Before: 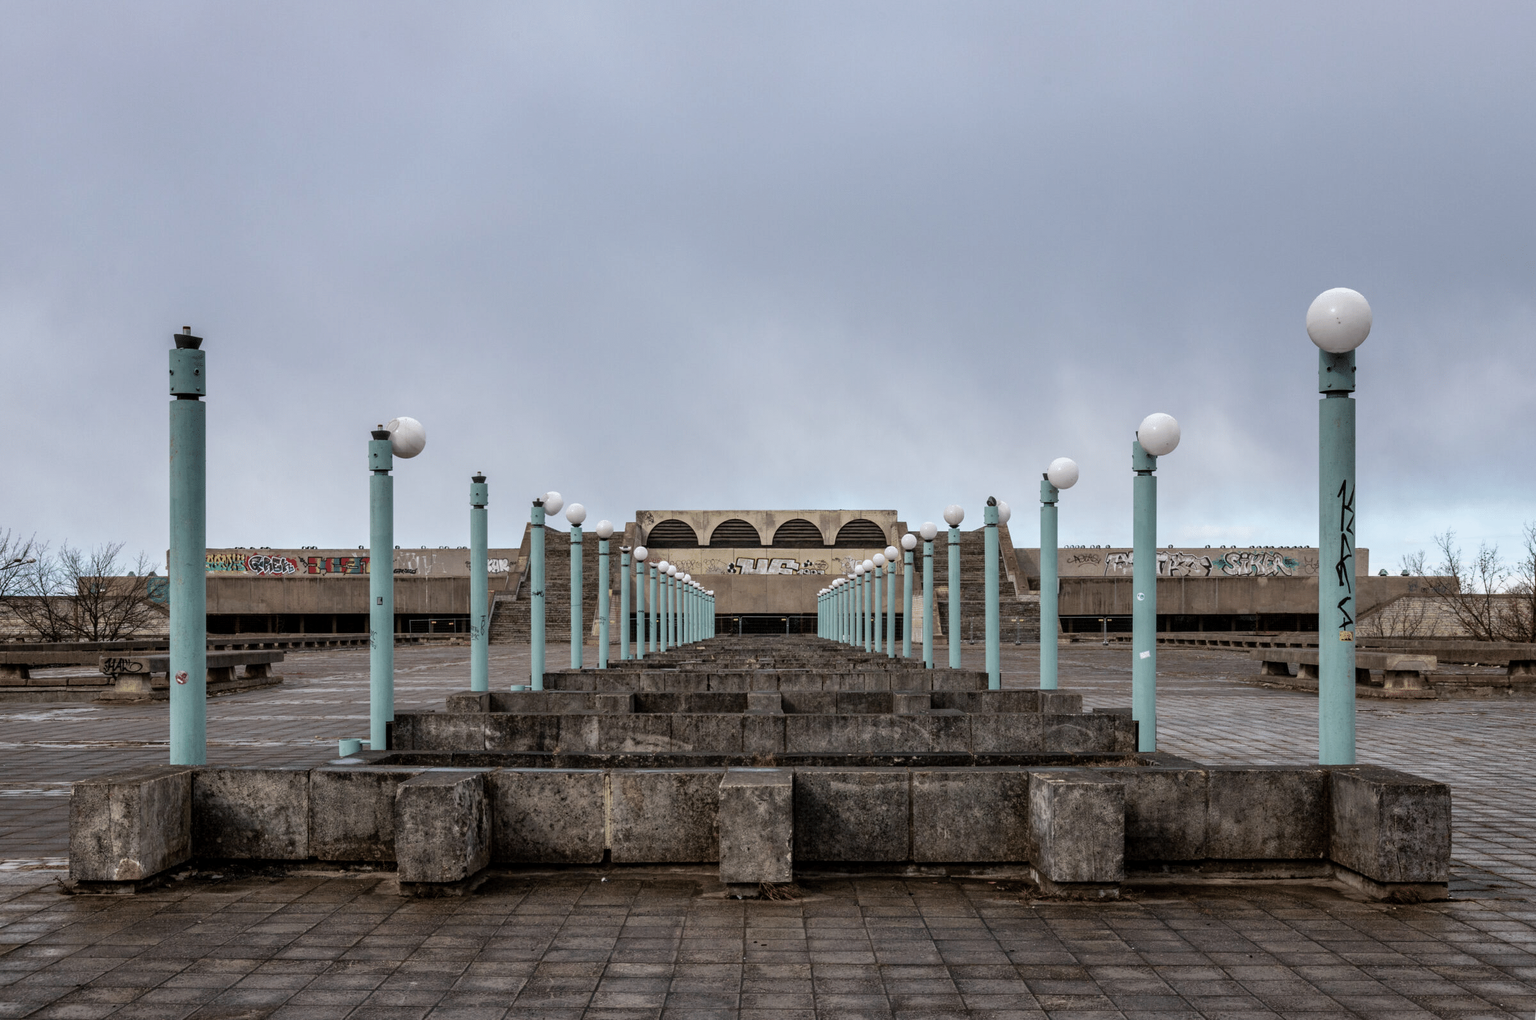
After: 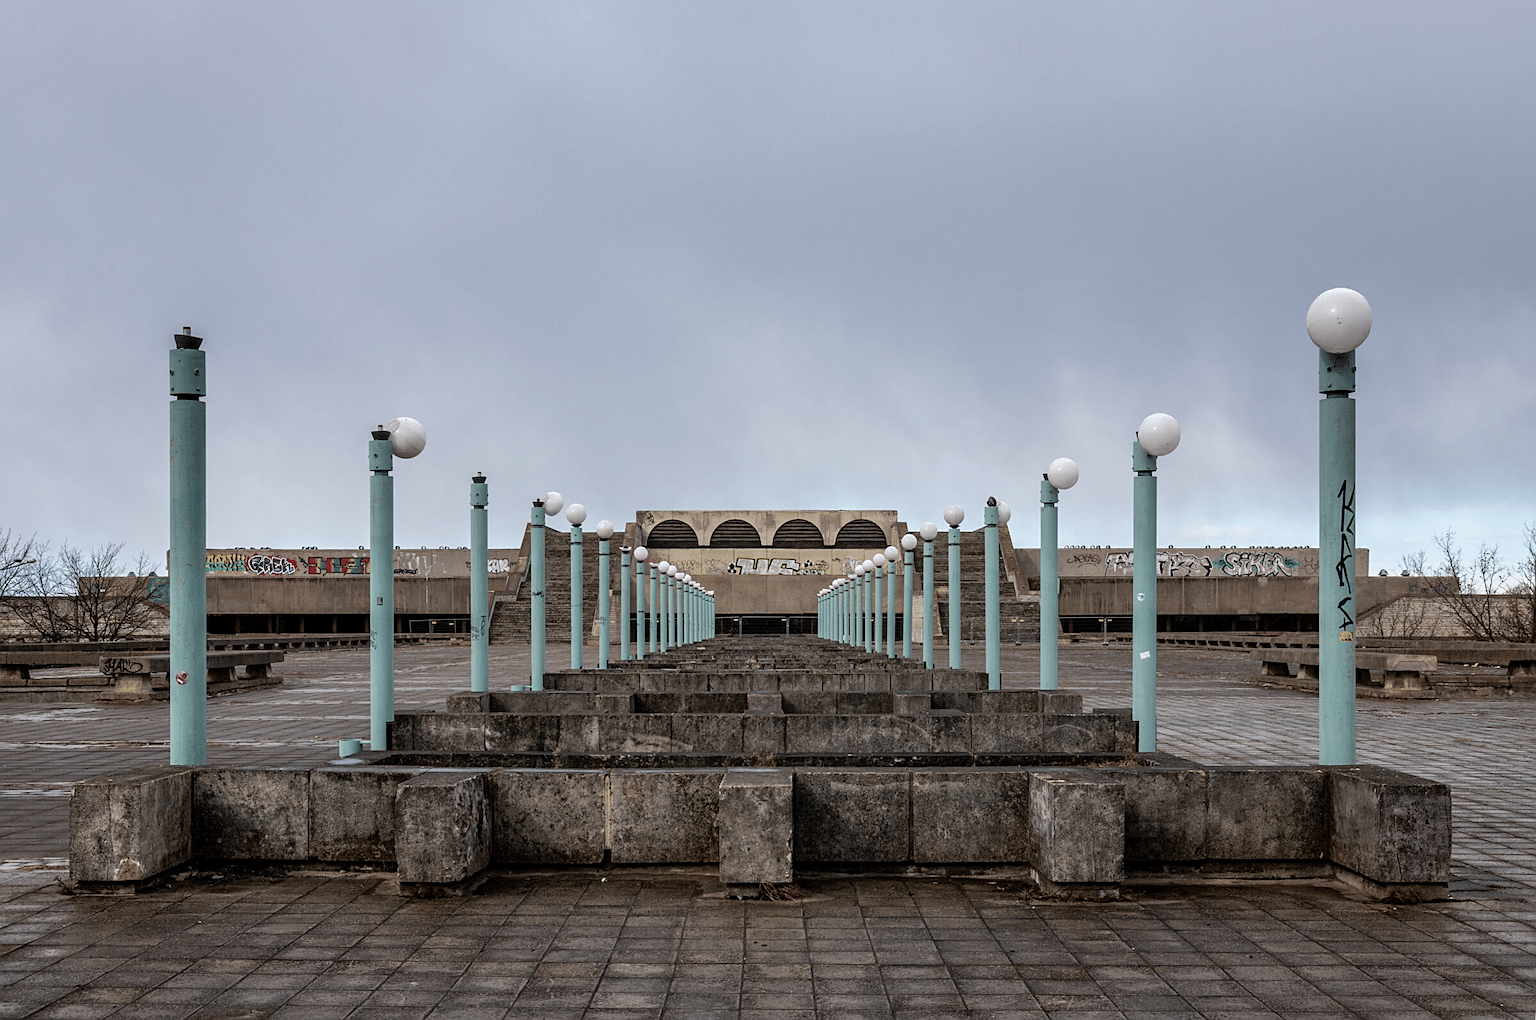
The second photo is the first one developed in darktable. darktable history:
exposure: compensate highlight preservation false
sharpen: amount 0.493
